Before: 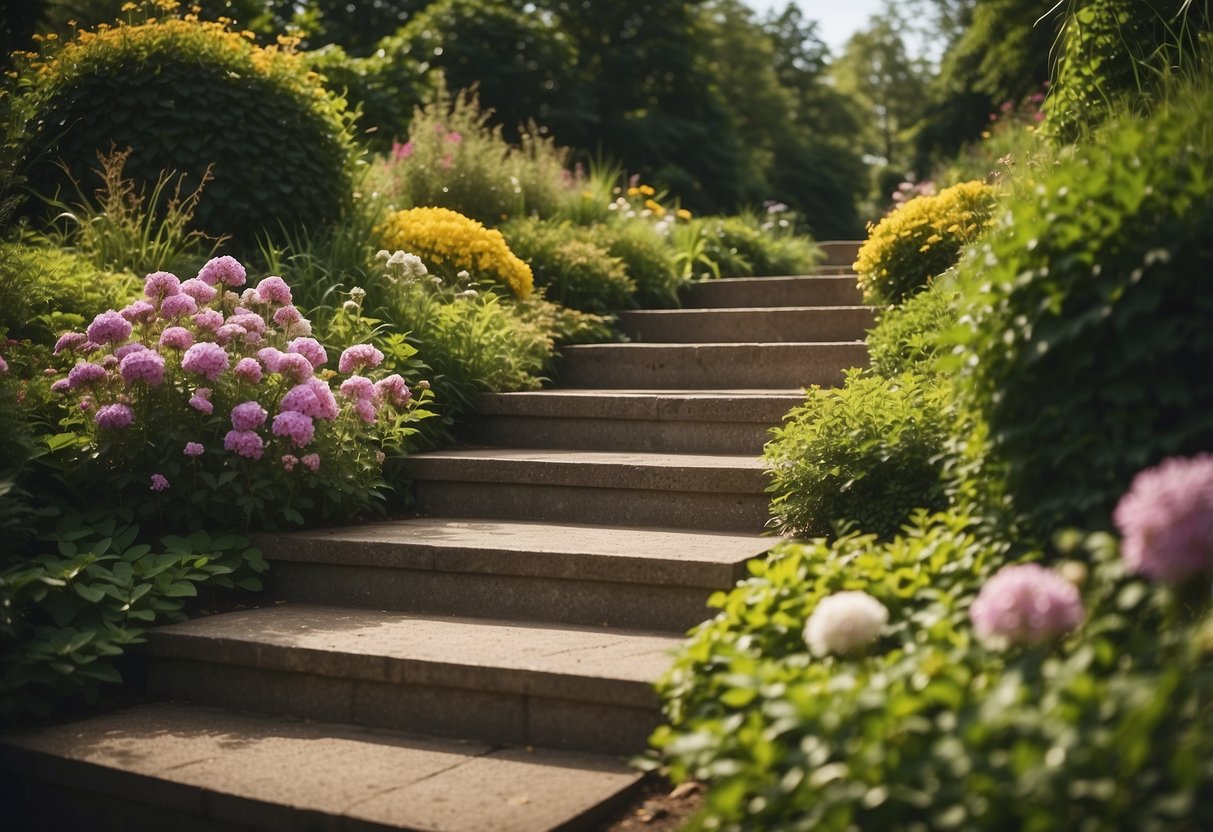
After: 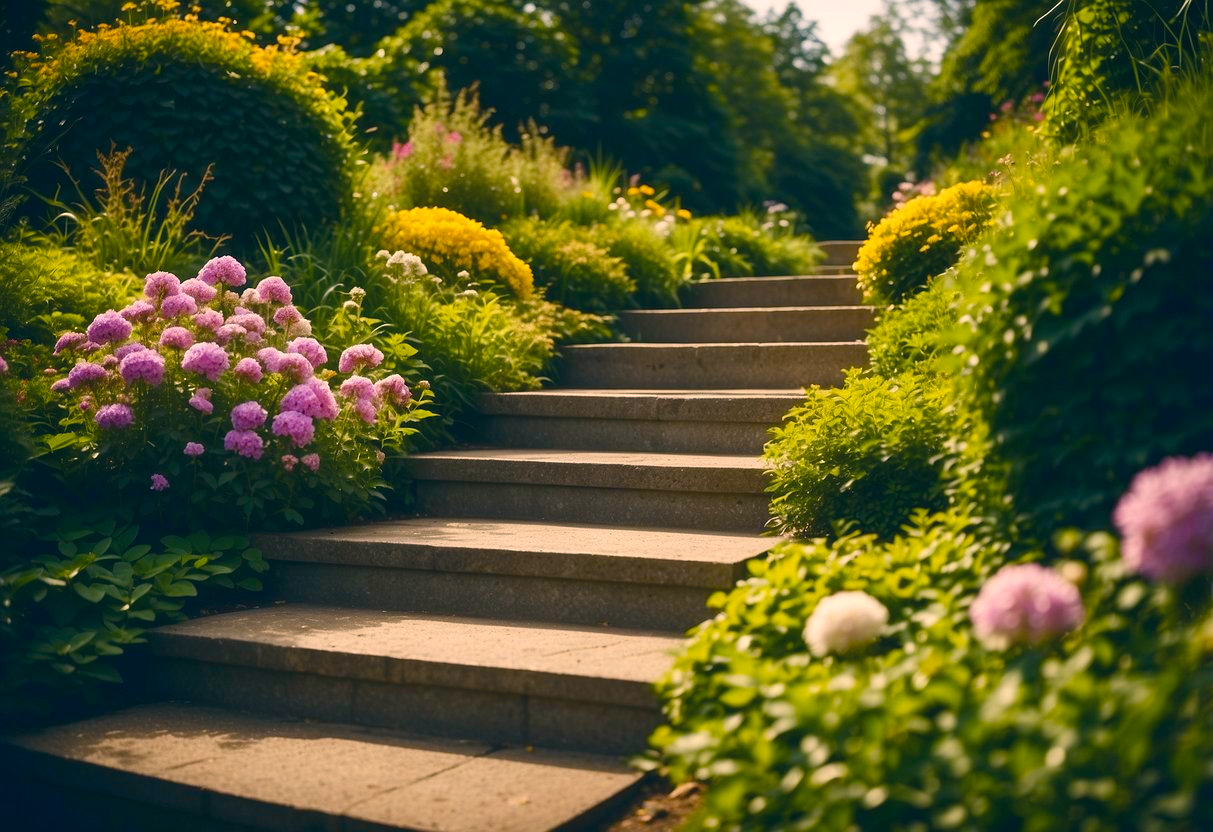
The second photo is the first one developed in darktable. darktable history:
exposure: exposure 0.124 EV, compensate exposure bias true, compensate highlight preservation false
color balance rgb: perceptual saturation grading › global saturation 20%, perceptual saturation grading › highlights -14.132%, perceptual saturation grading › shadows 49.704%, global vibrance 20%
color correction: highlights a* 10.33, highlights b* 14, shadows a* -9.68, shadows b* -15.07
